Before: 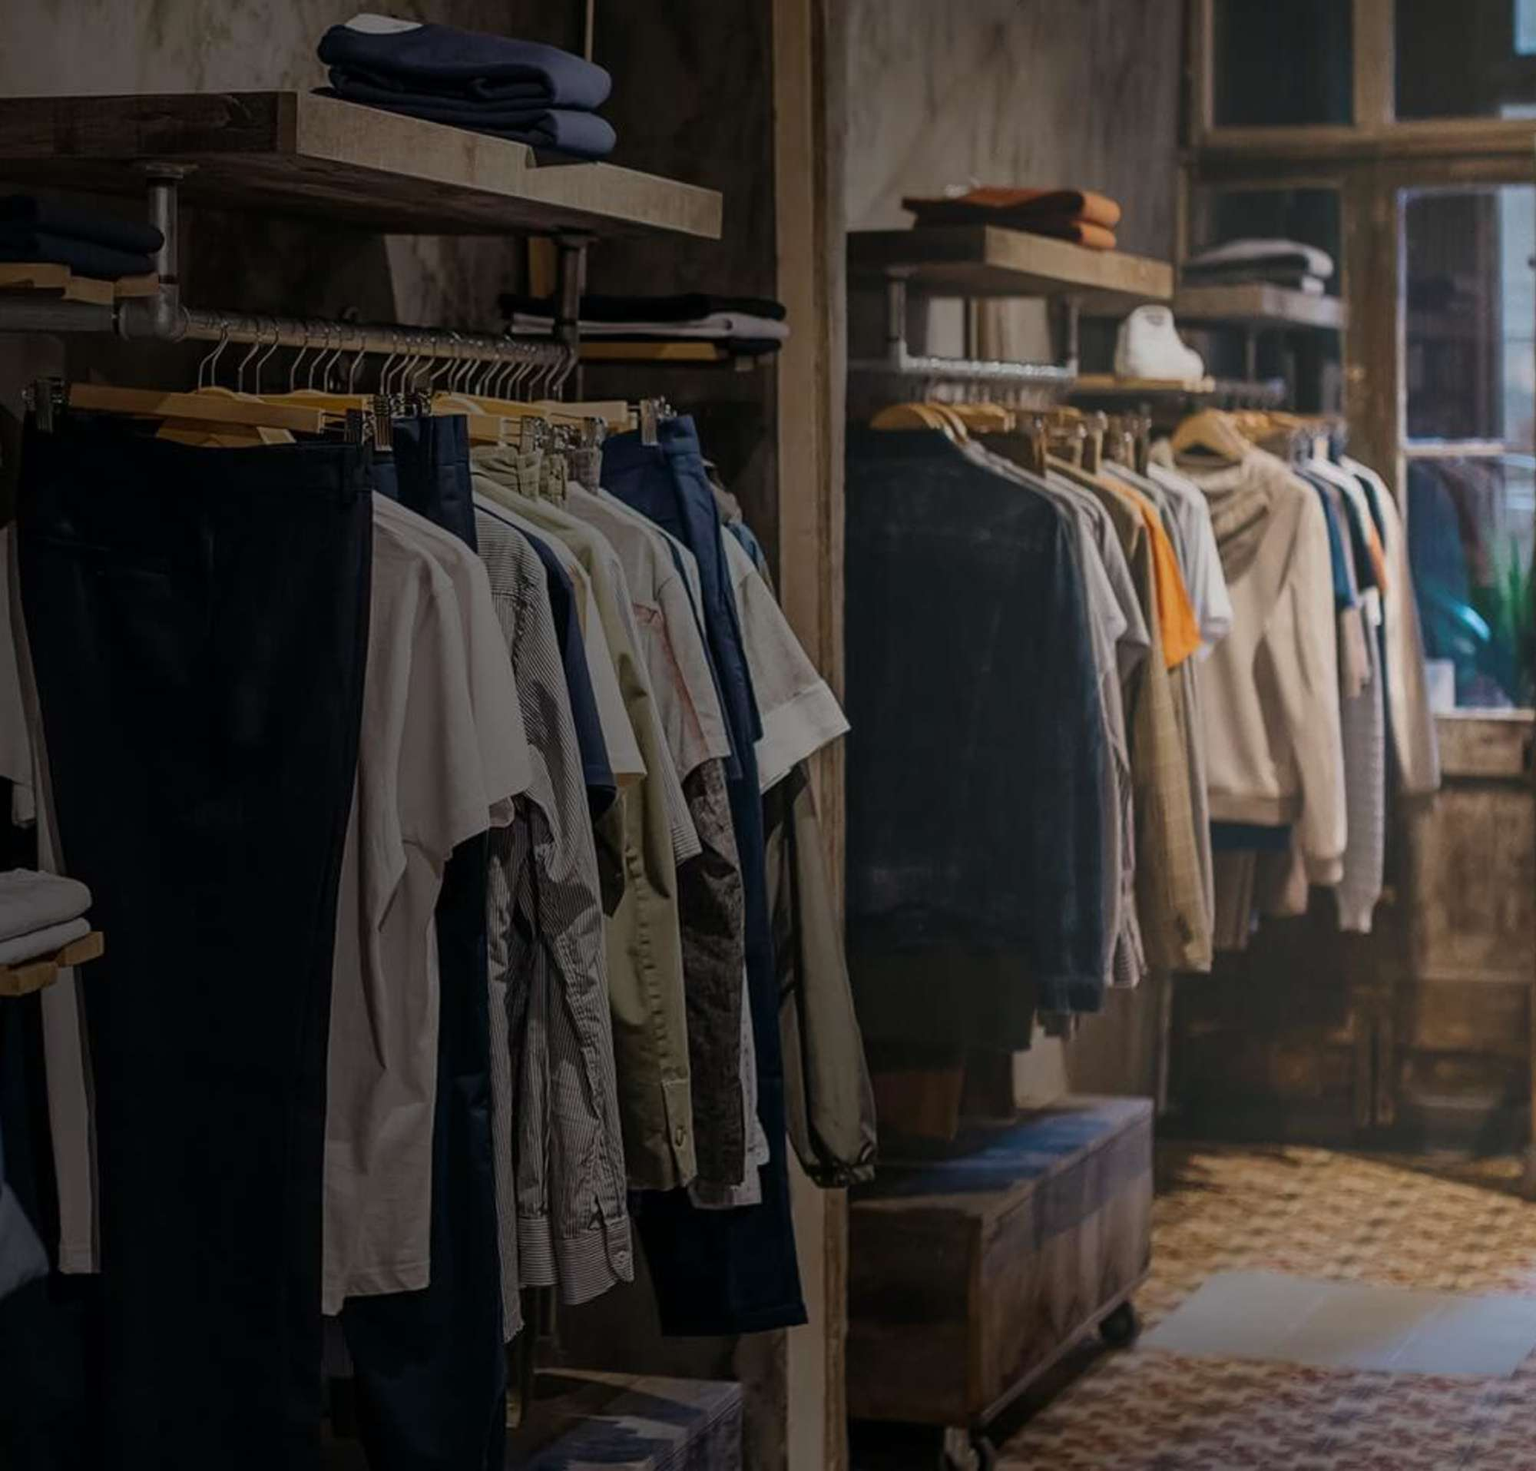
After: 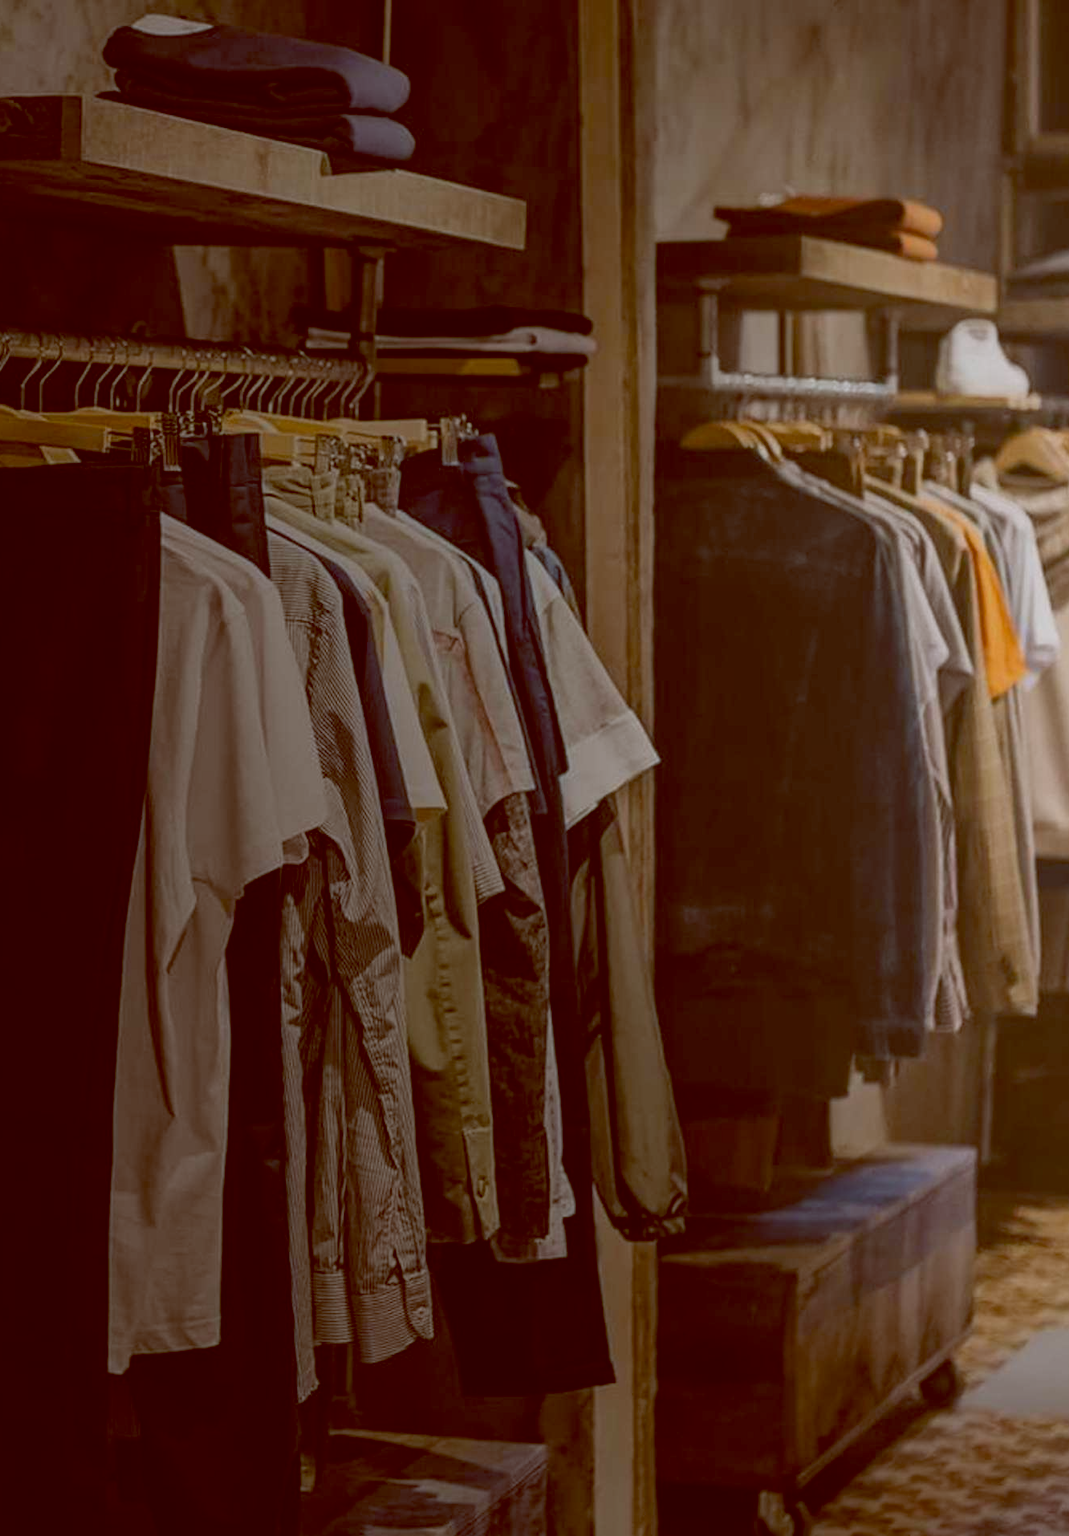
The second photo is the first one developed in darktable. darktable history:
crop and rotate: left 14.292%, right 19.041%
color balance: lift [1, 1.011, 0.999, 0.989], gamma [1.109, 1.045, 1.039, 0.955], gain [0.917, 0.936, 0.952, 1.064], contrast 2.32%, contrast fulcrum 19%, output saturation 101%
contrast brightness saturation: saturation -0.05
